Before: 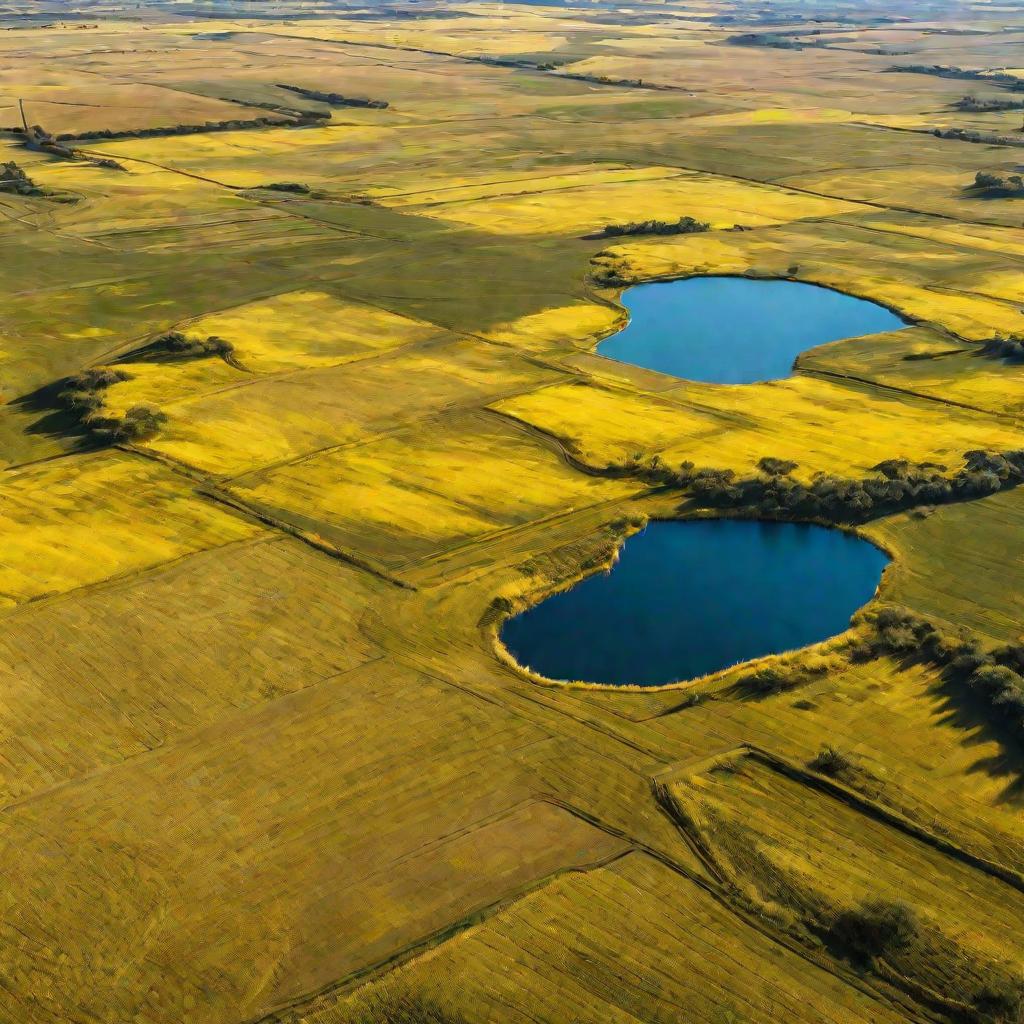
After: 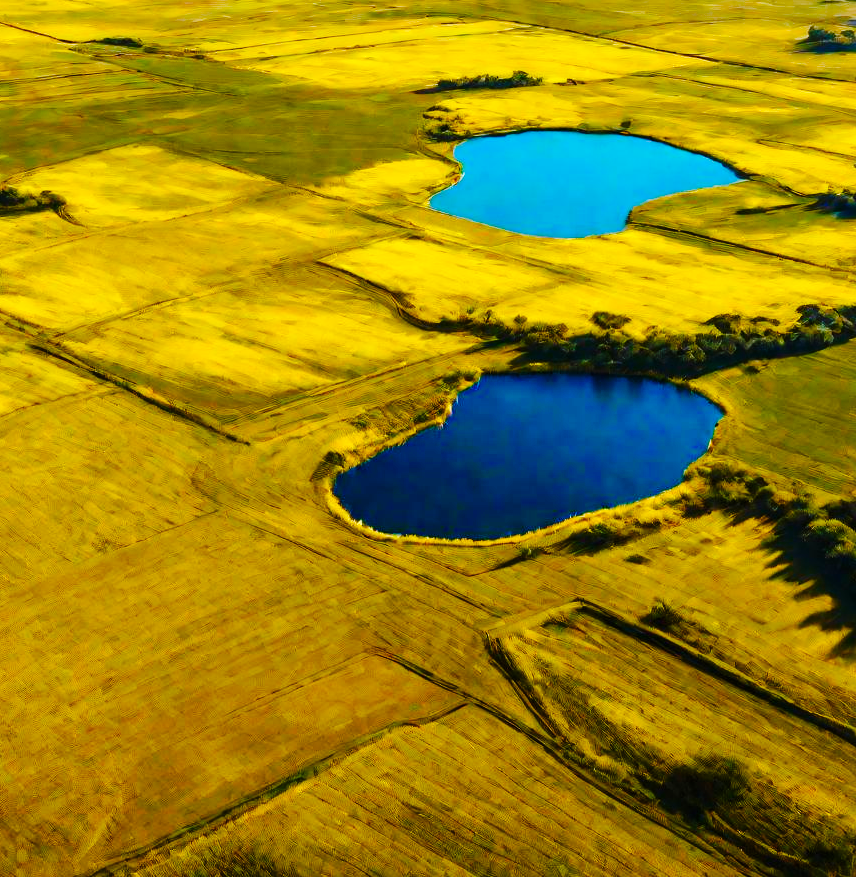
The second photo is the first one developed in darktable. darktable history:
base curve: curves: ch0 [(0, 0) (0.036, 0.025) (0.121, 0.166) (0.206, 0.329) (0.605, 0.79) (1, 1)], preserve colors none
color balance rgb: linear chroma grading › shadows 10.535%, linear chroma grading › highlights 10.087%, linear chroma grading › global chroma 14.632%, linear chroma grading › mid-tones 14.844%, perceptual saturation grading › global saturation 44.533%, perceptual saturation grading › highlights -50.174%, perceptual saturation grading › shadows 31.146%, global vibrance 14.236%
crop: left 16.384%, top 14.258%
